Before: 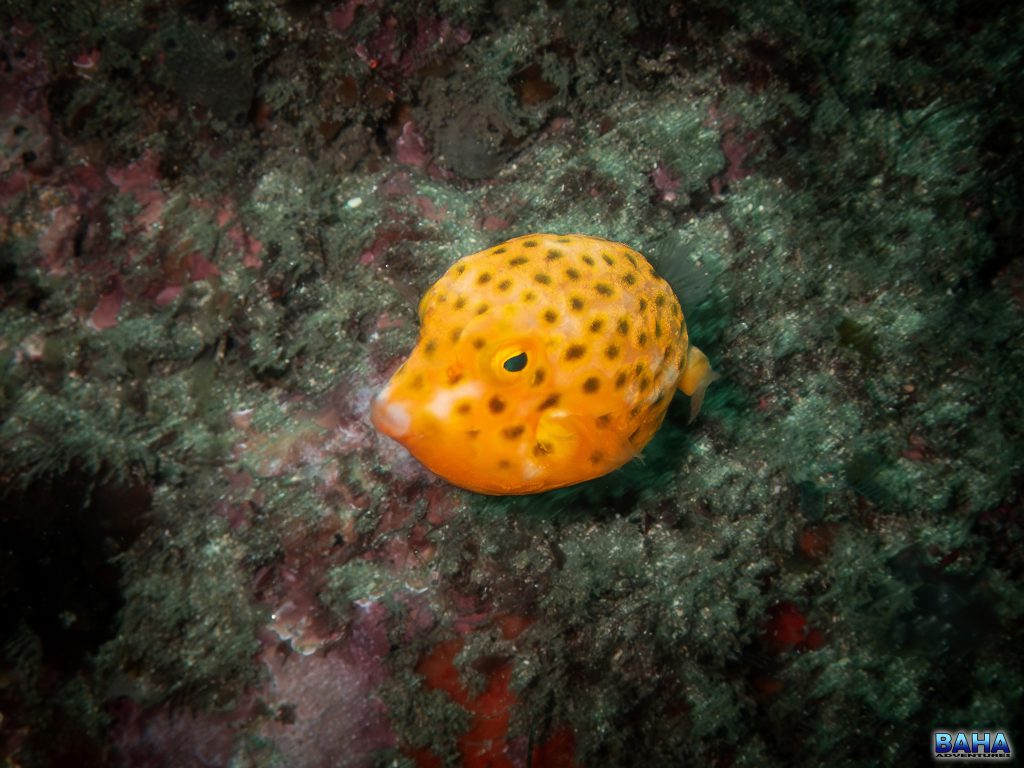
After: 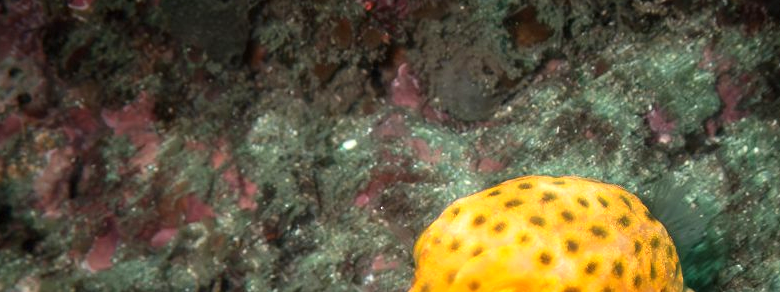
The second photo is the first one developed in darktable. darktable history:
crop: left 0.579%, top 7.627%, right 23.167%, bottom 54.275%
exposure: exposure 0.566 EV, compensate highlight preservation false
